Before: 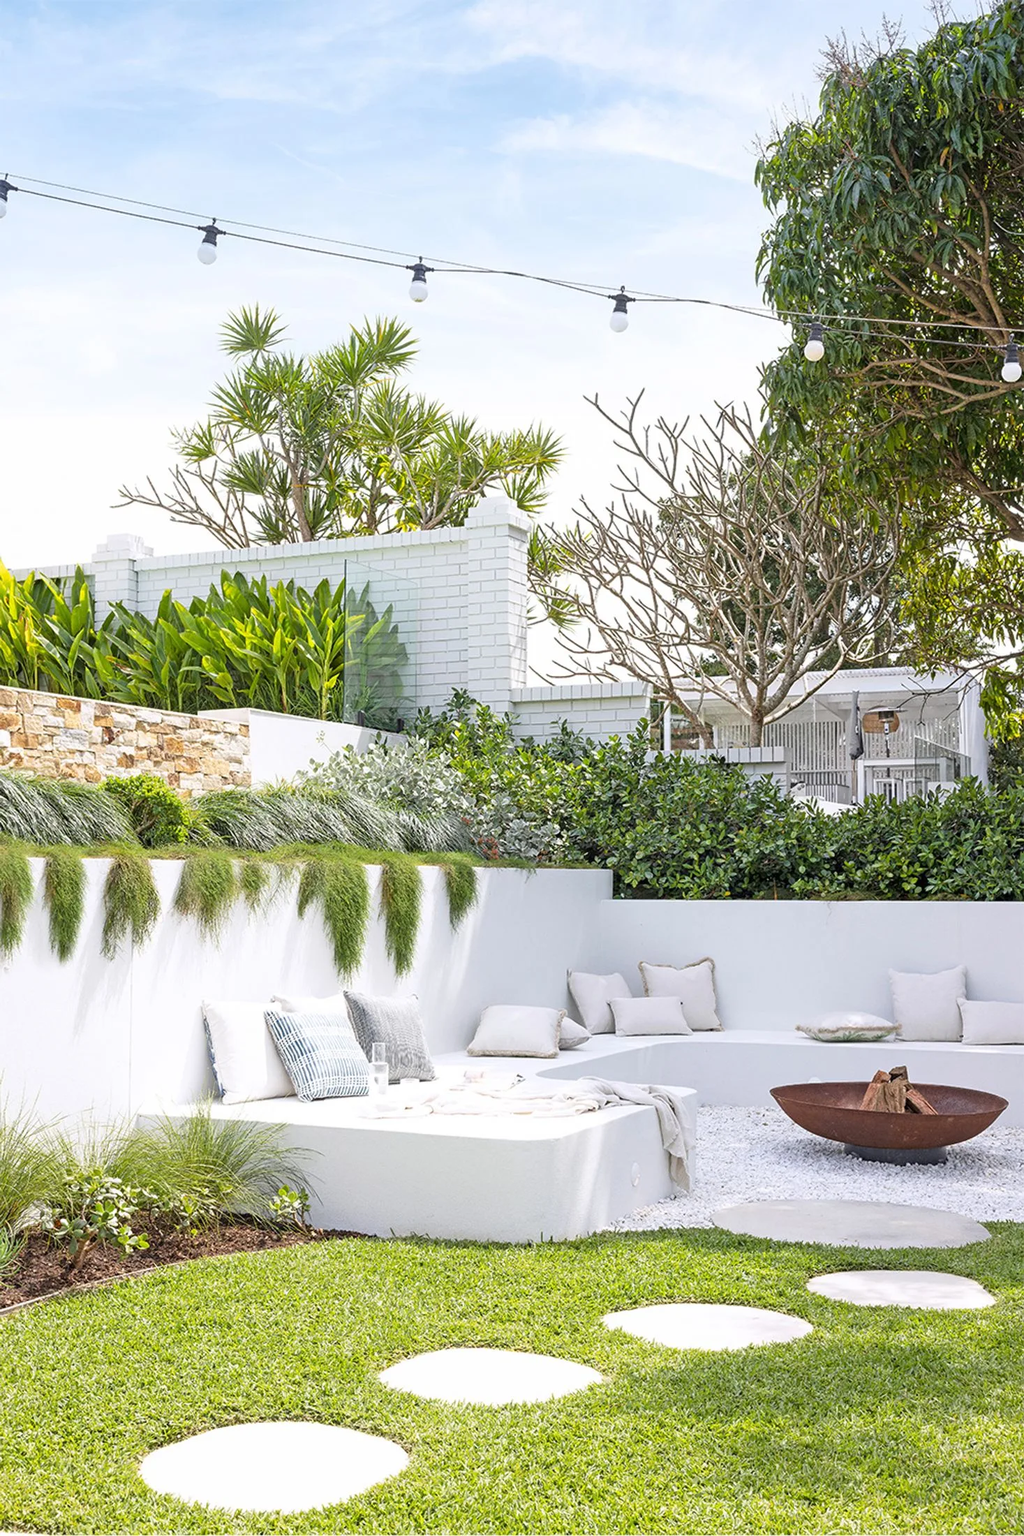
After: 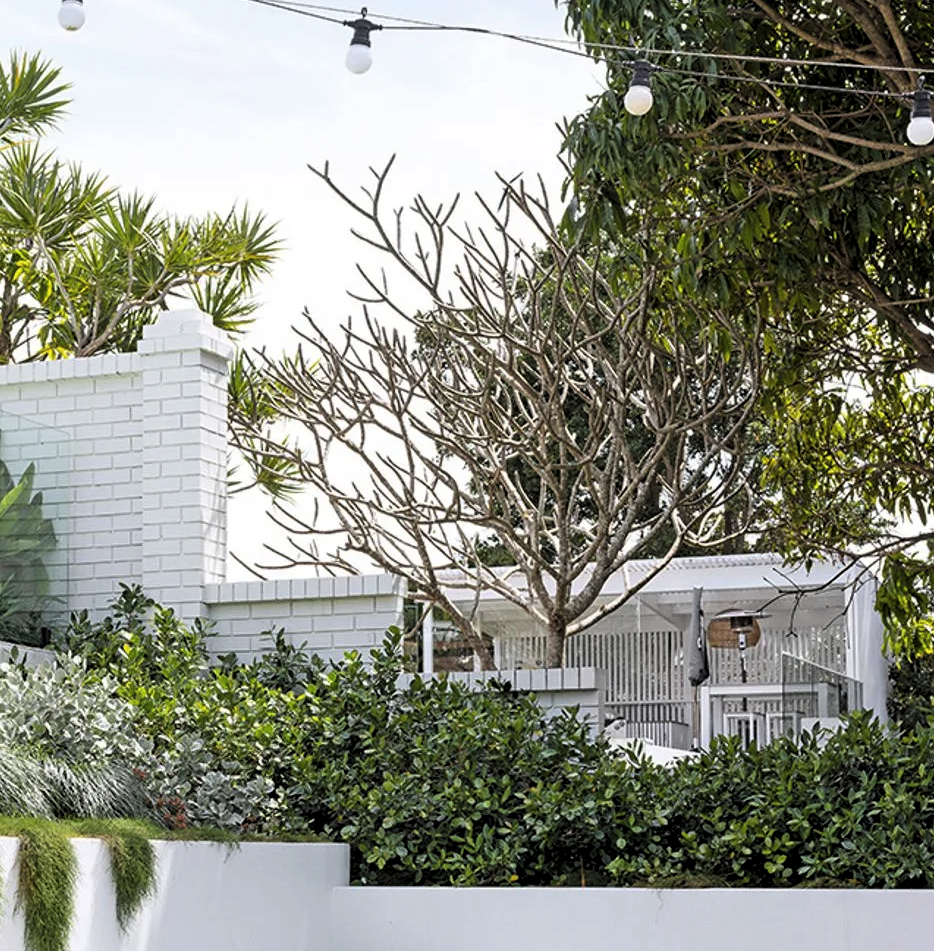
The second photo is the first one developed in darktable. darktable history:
levels: levels [0.116, 0.574, 1]
crop: left 36.005%, top 18.293%, right 0.31%, bottom 38.444%
